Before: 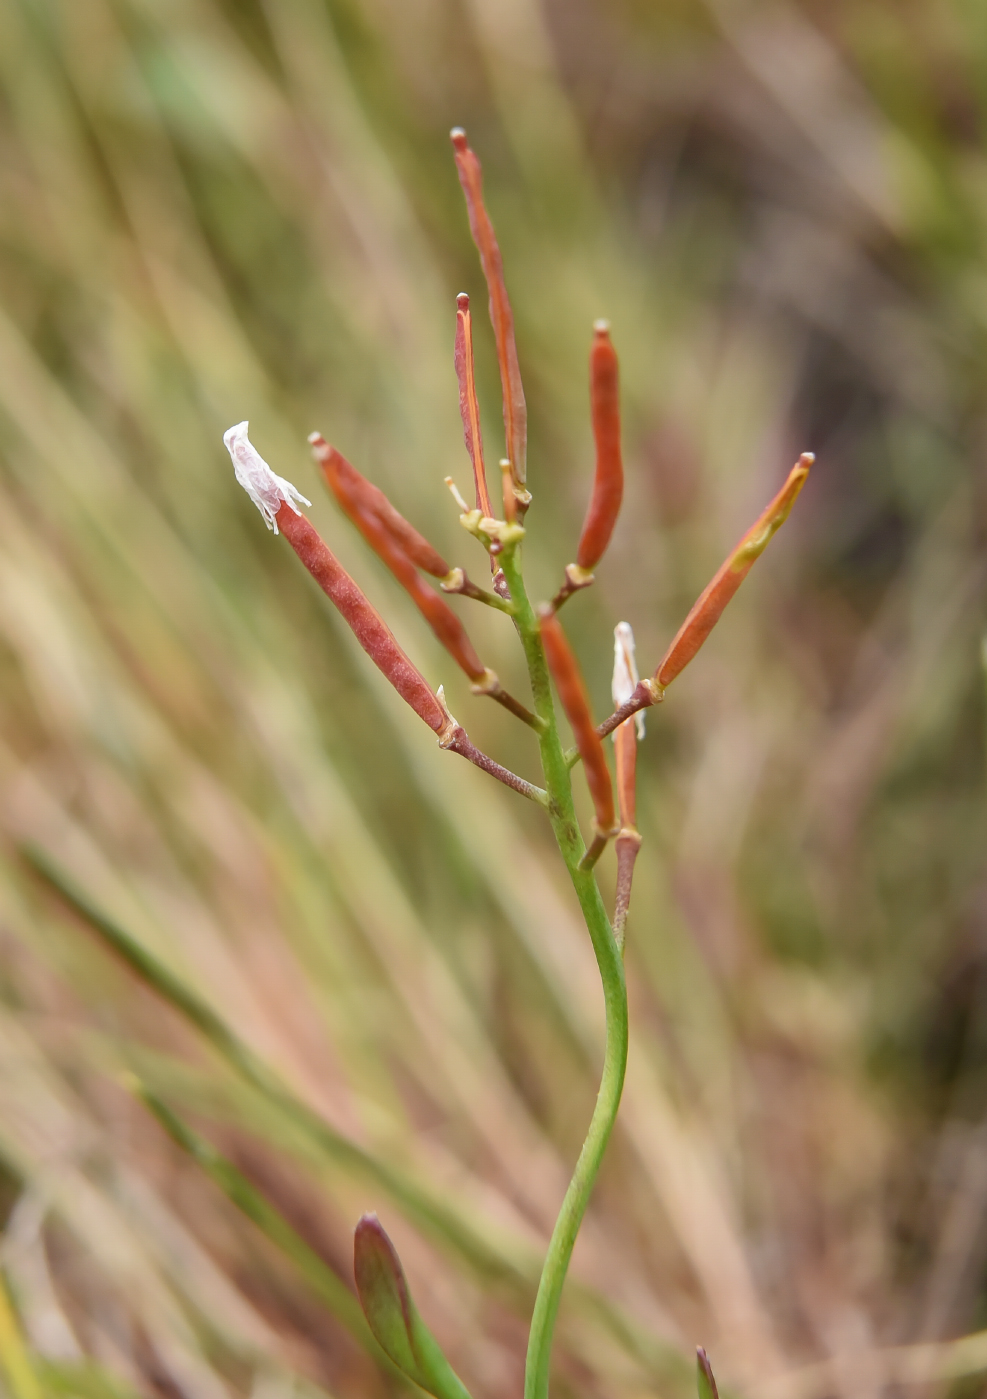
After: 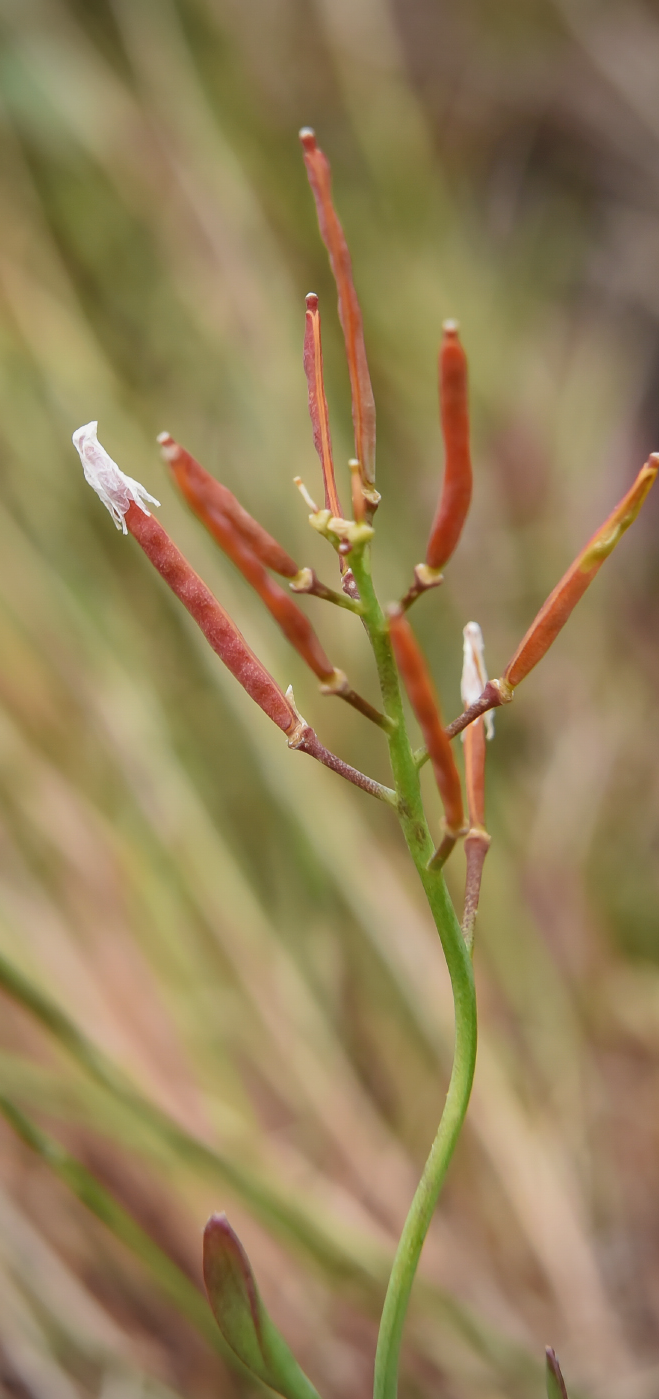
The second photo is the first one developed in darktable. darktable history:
exposure: exposure -0.148 EV, compensate exposure bias true, compensate highlight preservation false
vignetting: fall-off radius 61.18%, unbound false
crop and rotate: left 15.369%, right 17.821%
